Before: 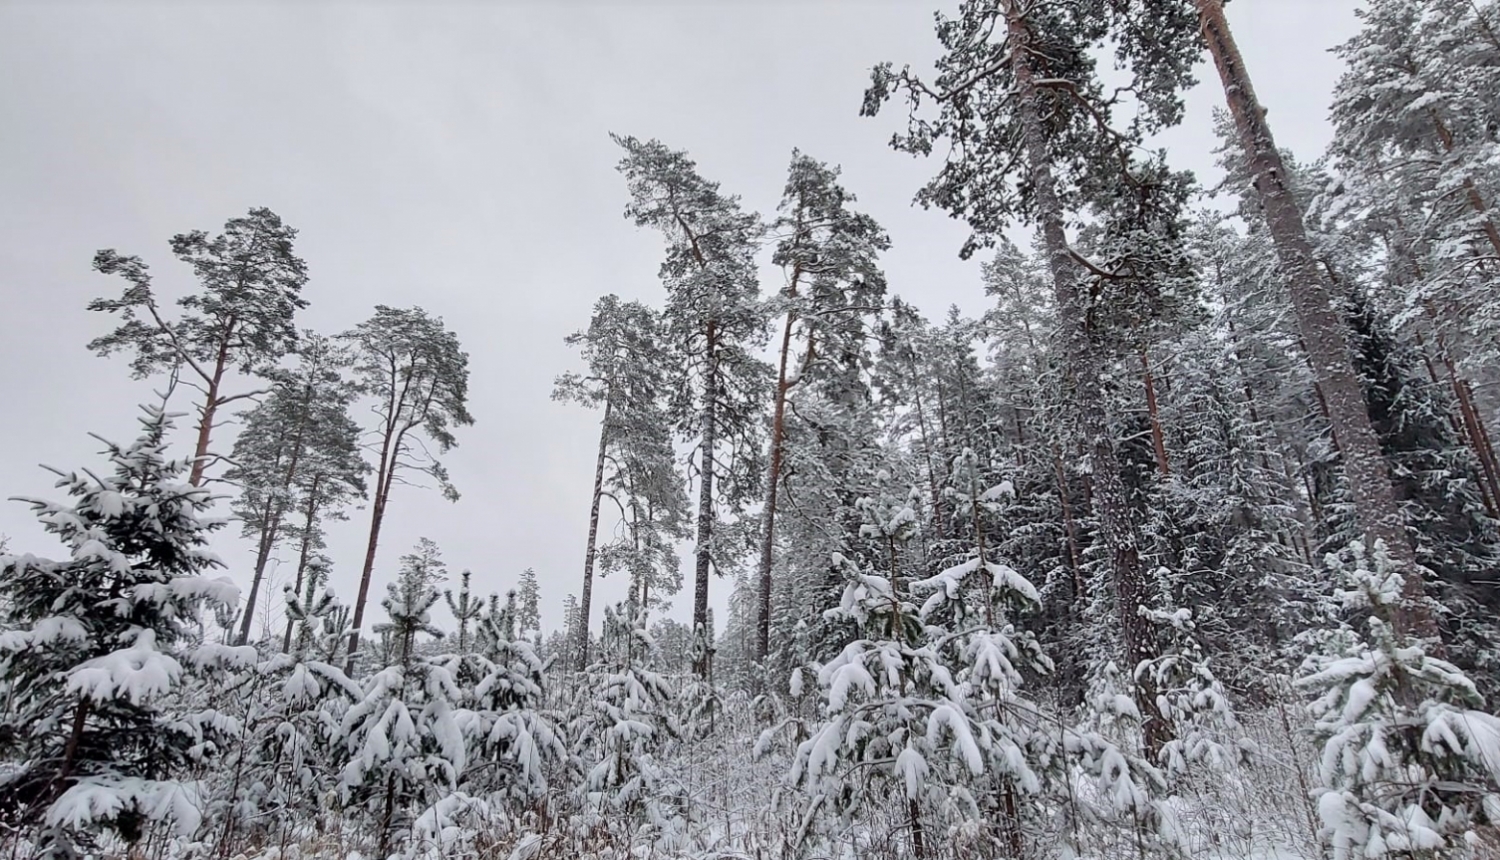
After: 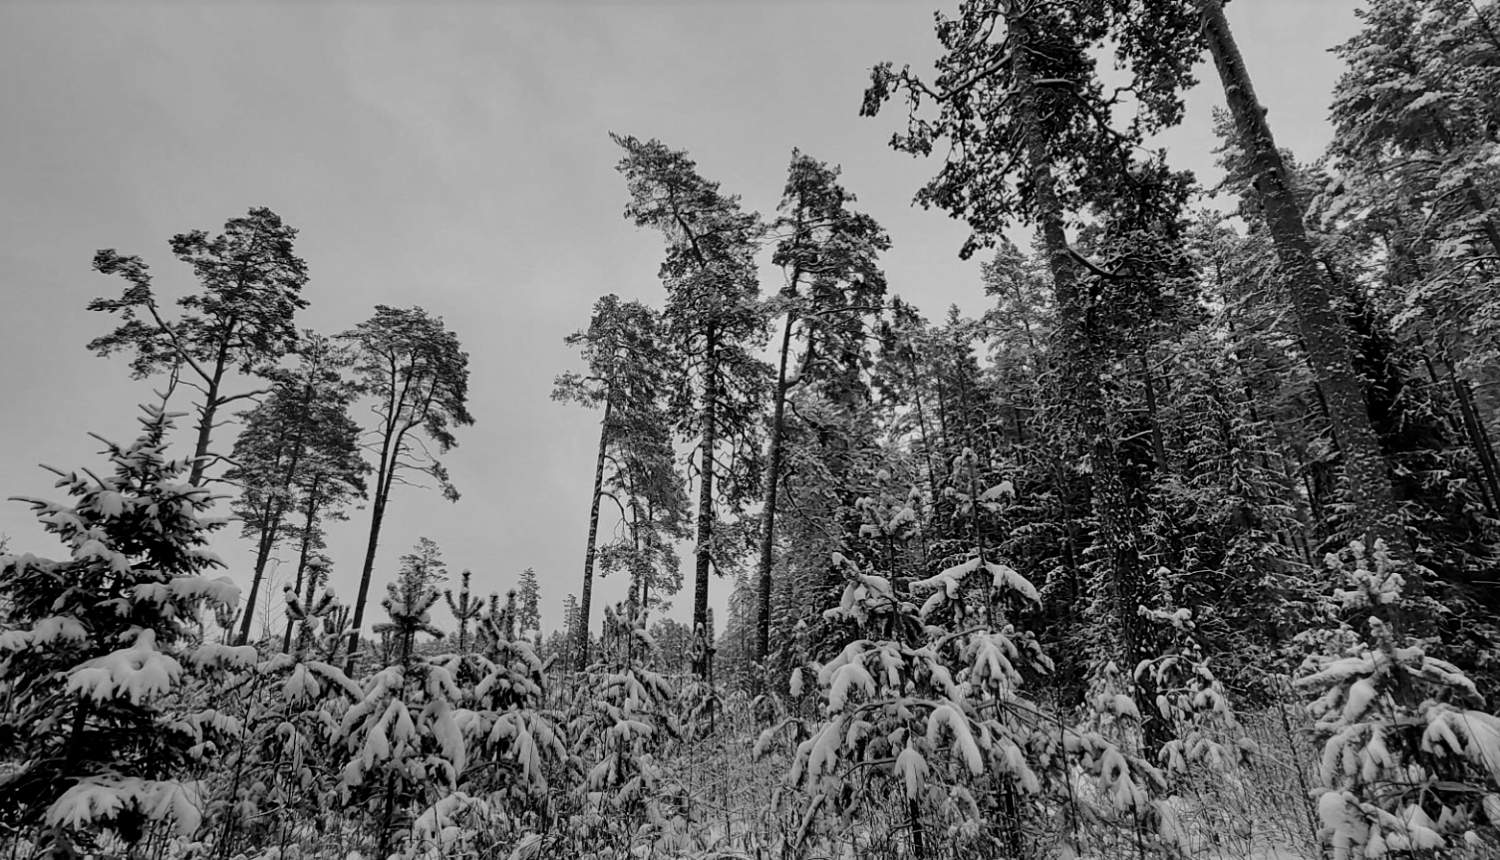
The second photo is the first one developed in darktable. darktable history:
levels: levels [0, 0.618, 1]
monochrome: a 30.25, b 92.03
shadows and highlights: shadows 10, white point adjustment 1, highlights -40
tone curve: curves: ch0 [(0.029, 0) (0.134, 0.063) (0.249, 0.198) (0.378, 0.365) (0.499, 0.529) (1, 1)], color space Lab, linked channels, preserve colors none
